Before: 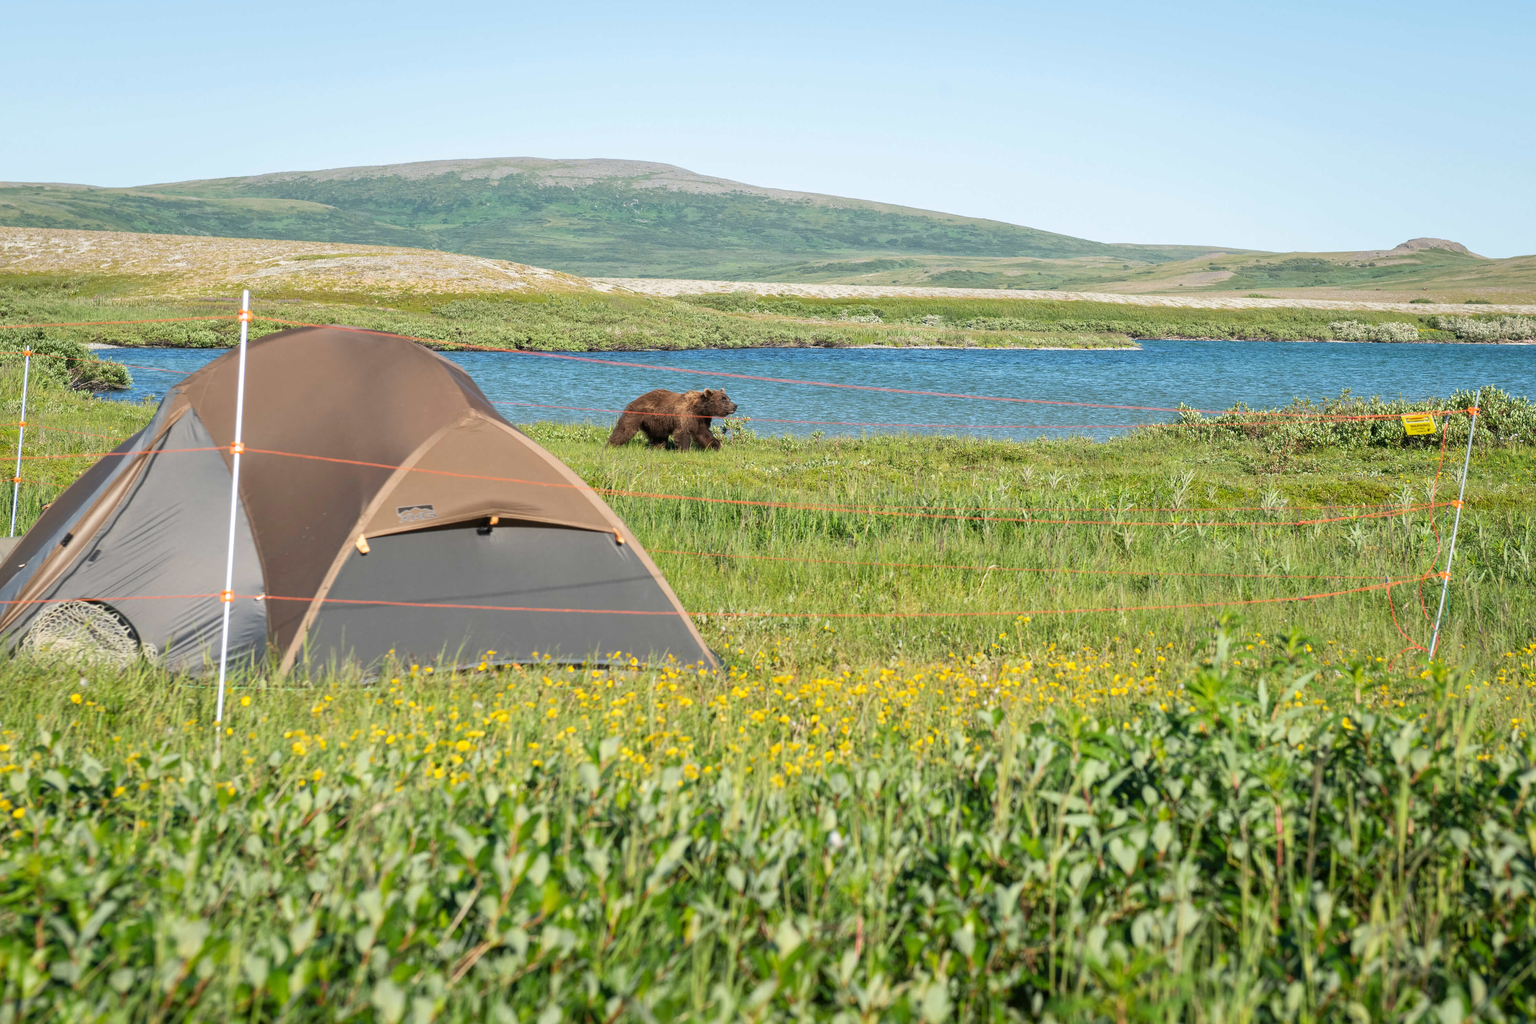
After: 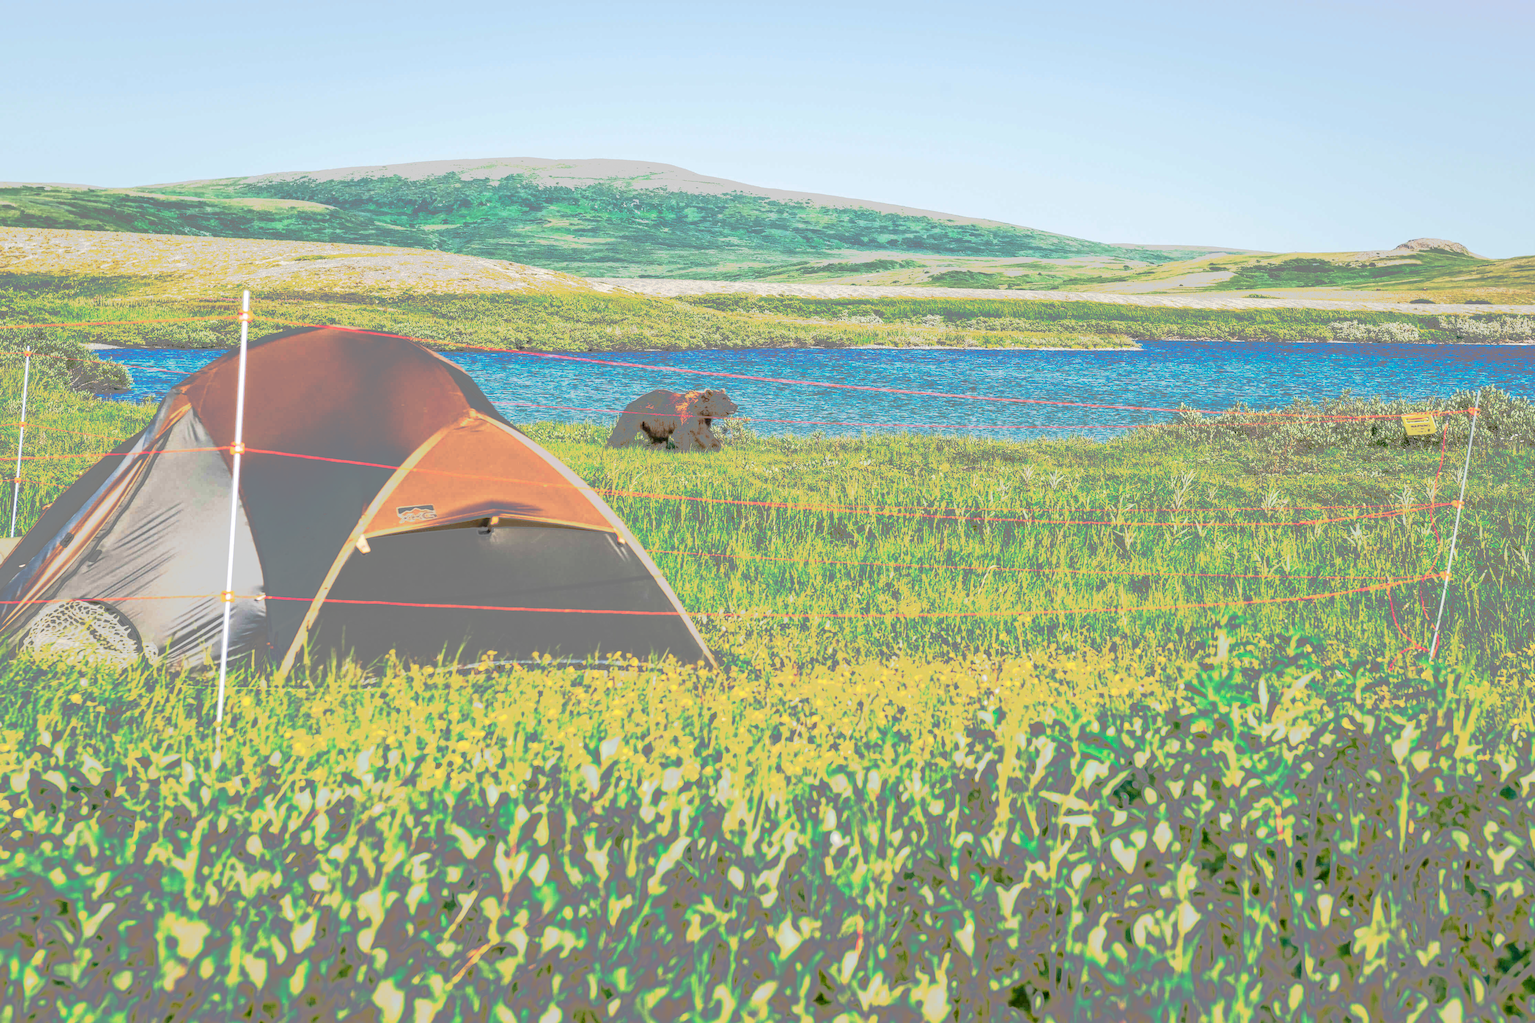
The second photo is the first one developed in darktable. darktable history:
tone curve: curves: ch0 [(0, 0) (0.003, 0.011) (0.011, 0.043) (0.025, 0.133) (0.044, 0.226) (0.069, 0.303) (0.1, 0.371) (0.136, 0.429) (0.177, 0.482) (0.224, 0.516) (0.277, 0.539) (0.335, 0.535) (0.399, 0.517) (0.468, 0.498) (0.543, 0.523) (0.623, 0.655) (0.709, 0.83) (0.801, 0.827) (0.898, 0.89) (1, 1)], preserve colors none
tone equalizer: on, module defaults
